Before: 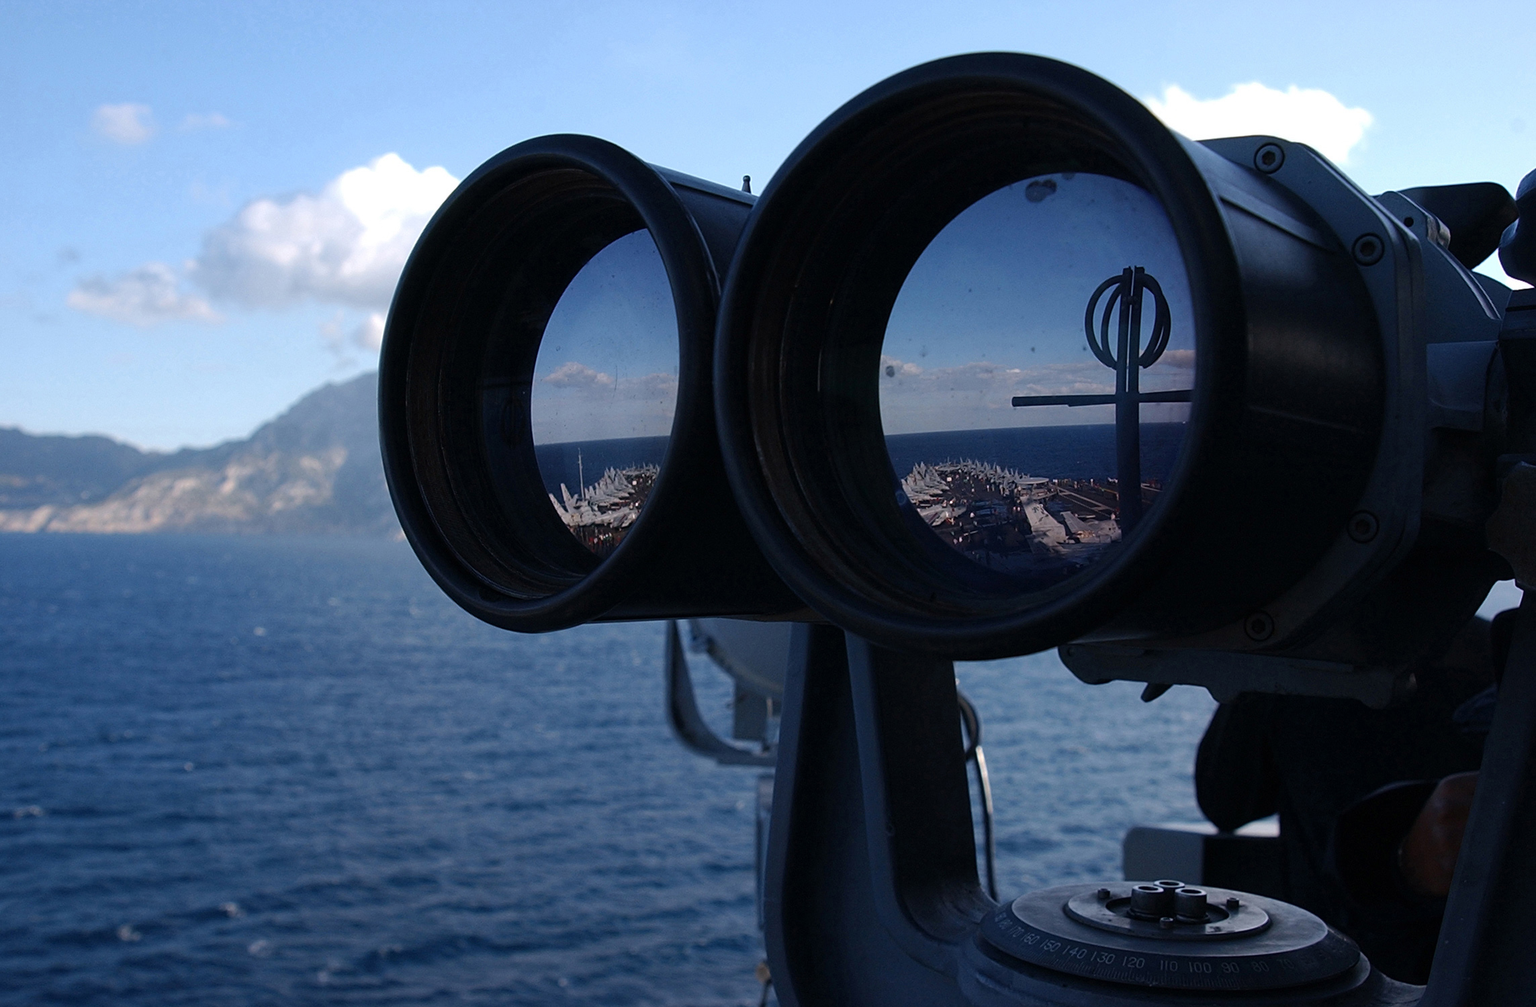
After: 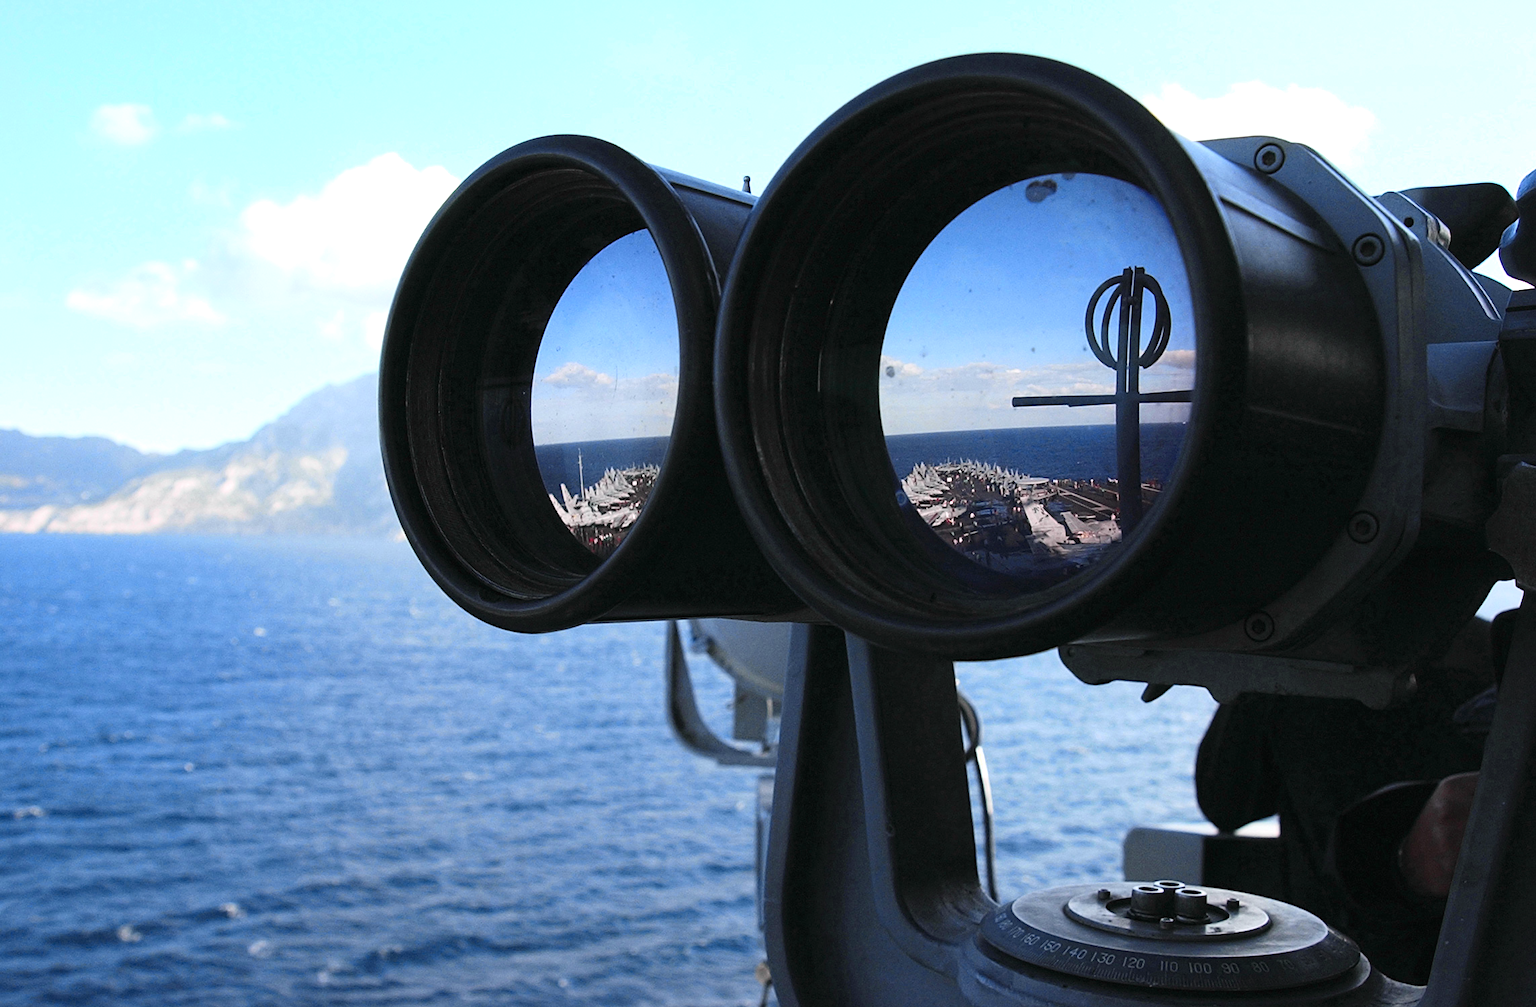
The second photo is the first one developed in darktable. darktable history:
exposure: exposure 1 EV, compensate exposure bias true, compensate highlight preservation false
tone curve: curves: ch0 [(0, 0.012) (0.093, 0.11) (0.345, 0.425) (0.457, 0.562) (0.628, 0.738) (0.839, 0.909) (0.998, 0.978)]; ch1 [(0, 0) (0.437, 0.408) (0.472, 0.47) (0.502, 0.497) (0.527, 0.523) (0.568, 0.577) (0.62, 0.66) (0.669, 0.748) (0.859, 0.899) (1, 1)]; ch2 [(0, 0) (0.33, 0.301) (0.421, 0.443) (0.473, 0.498) (0.509, 0.502) (0.535, 0.545) (0.549, 0.576) (0.644, 0.703) (1, 1)], color space Lab, independent channels, preserve colors none
